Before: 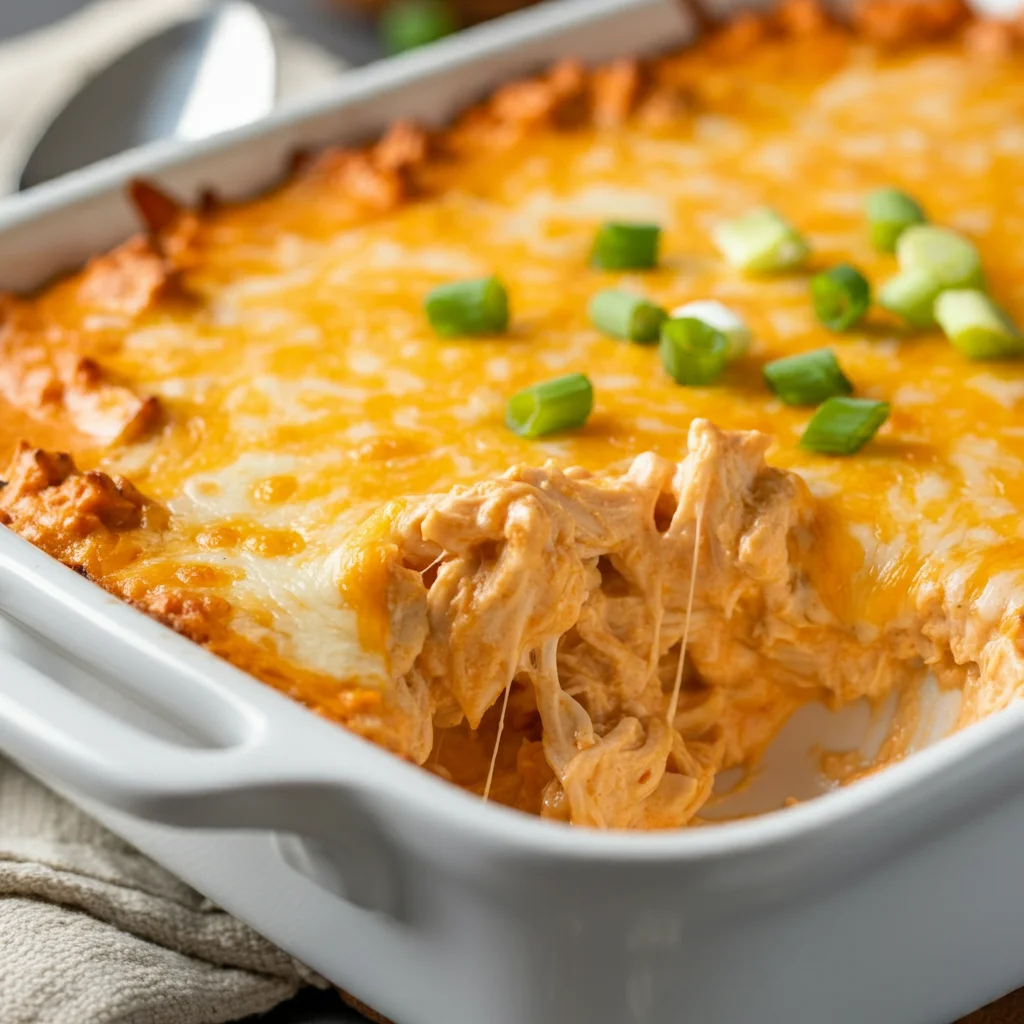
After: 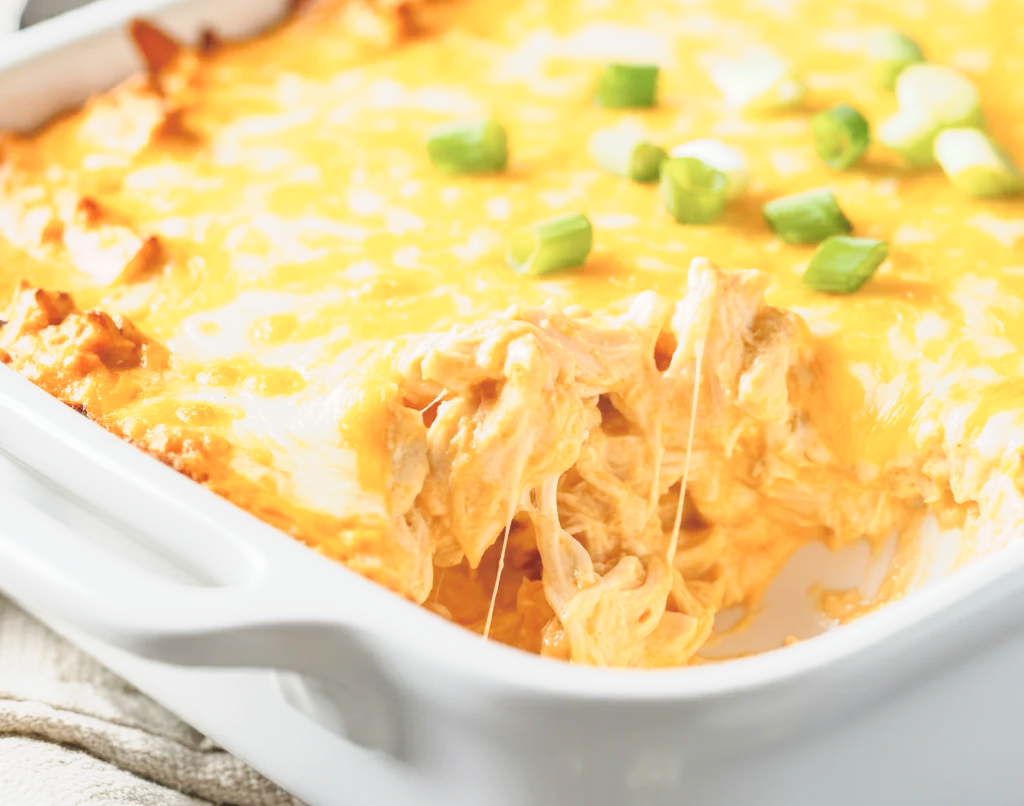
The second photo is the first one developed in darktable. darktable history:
crop and rotate: top 15.774%, bottom 5.506%
tone curve: curves: ch0 [(0, 0) (0.003, 0.195) (0.011, 0.161) (0.025, 0.21) (0.044, 0.24) (0.069, 0.254) (0.1, 0.283) (0.136, 0.347) (0.177, 0.412) (0.224, 0.455) (0.277, 0.531) (0.335, 0.606) (0.399, 0.679) (0.468, 0.748) (0.543, 0.814) (0.623, 0.876) (0.709, 0.927) (0.801, 0.949) (0.898, 0.962) (1, 1)], preserve colors none
